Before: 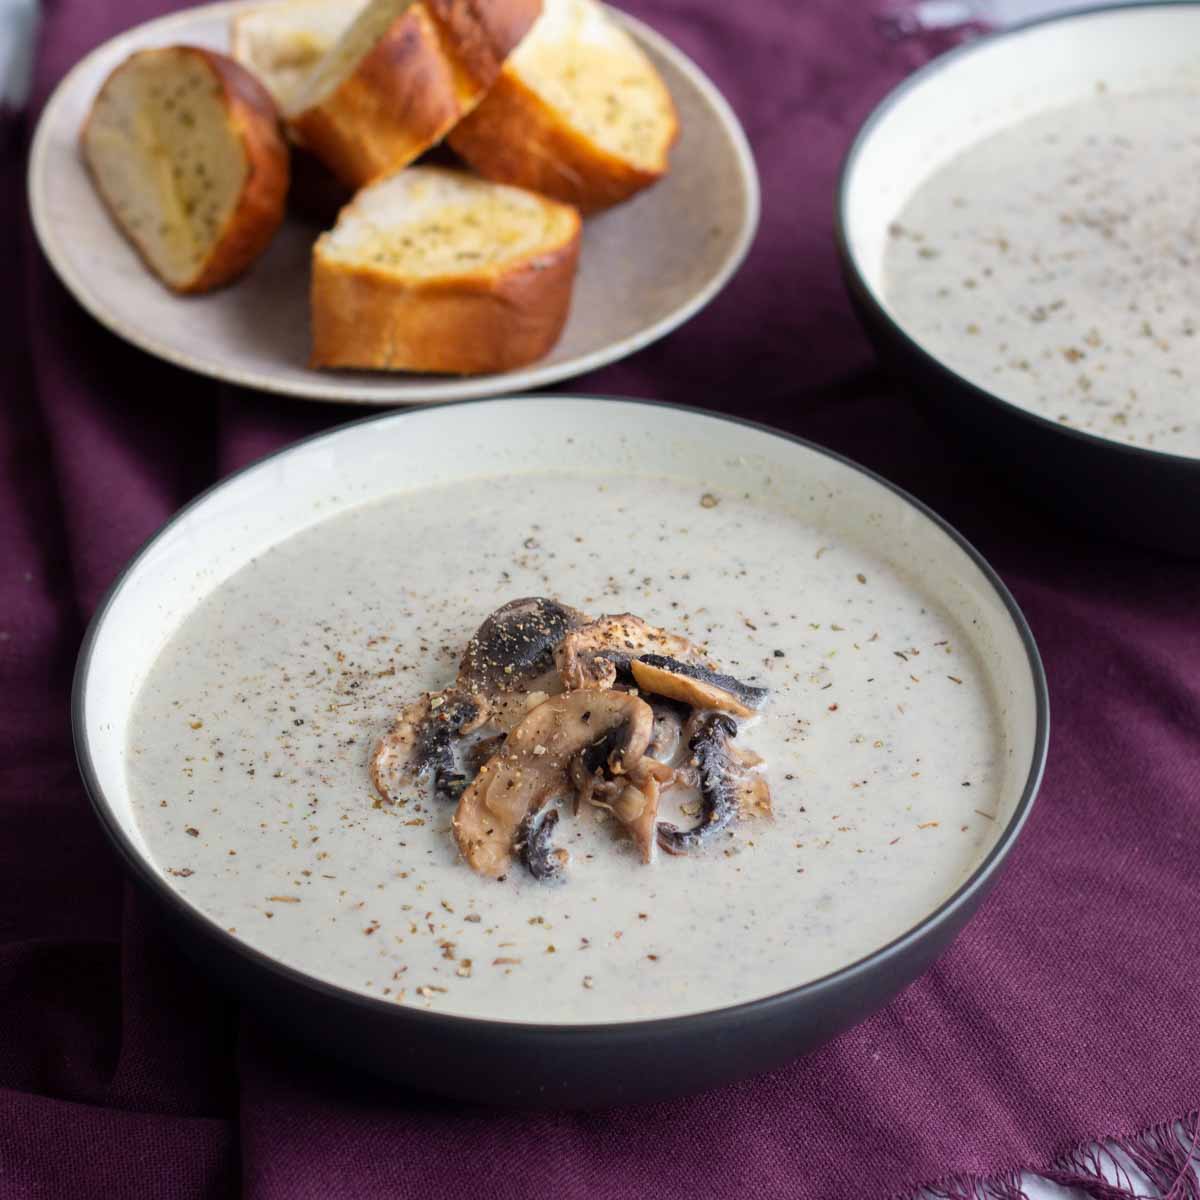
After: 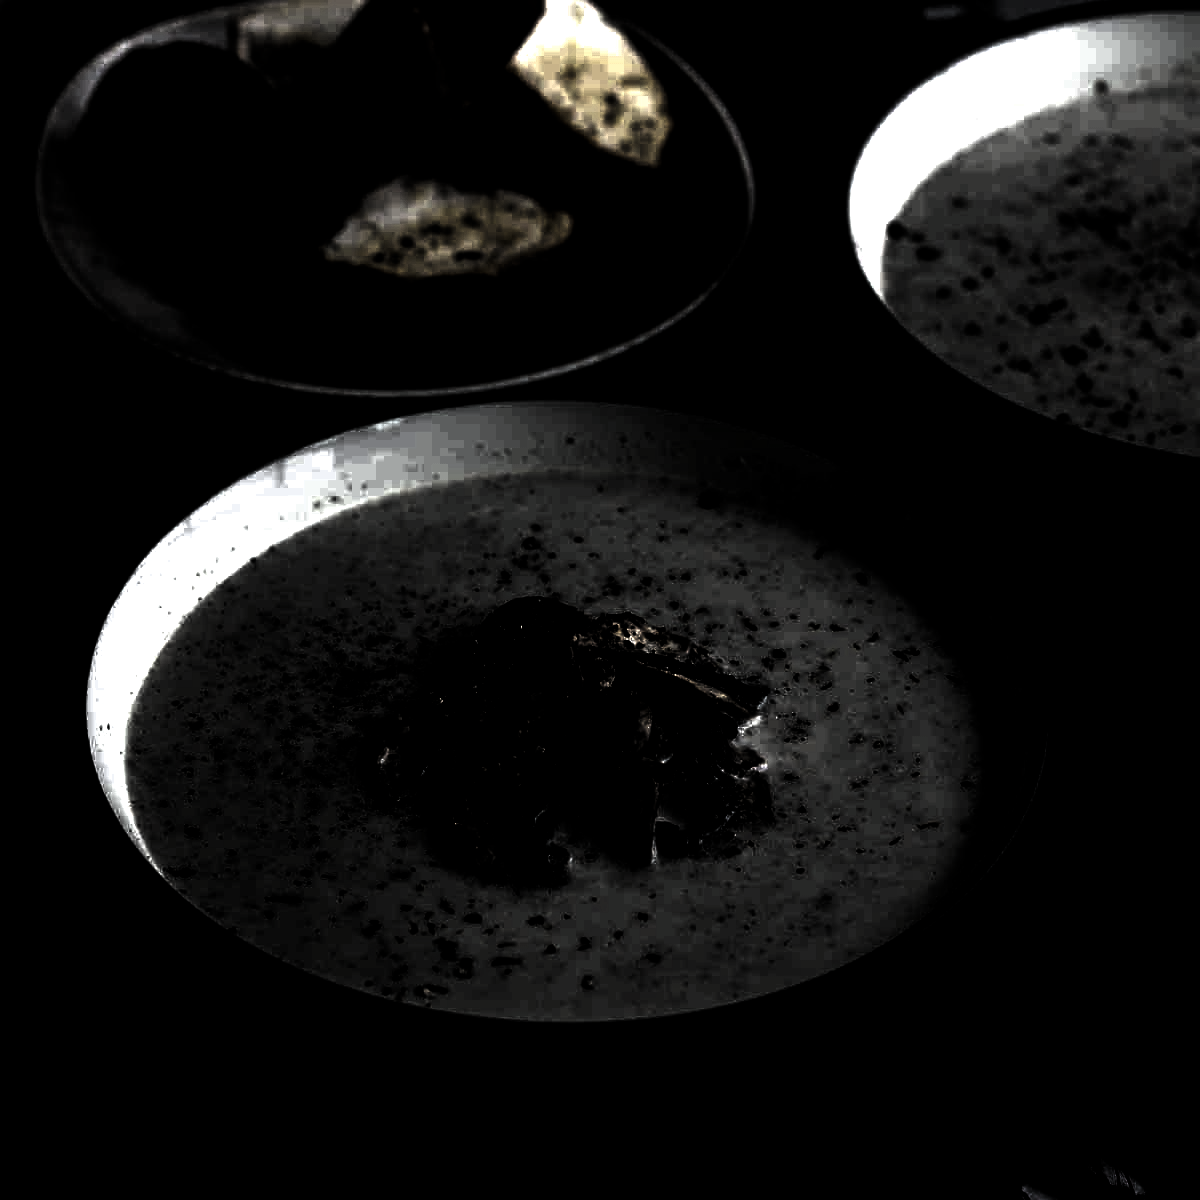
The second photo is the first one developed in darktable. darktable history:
levels: levels [0.721, 0.937, 0.997]
exposure: exposure 0.236 EV, compensate highlight preservation false
